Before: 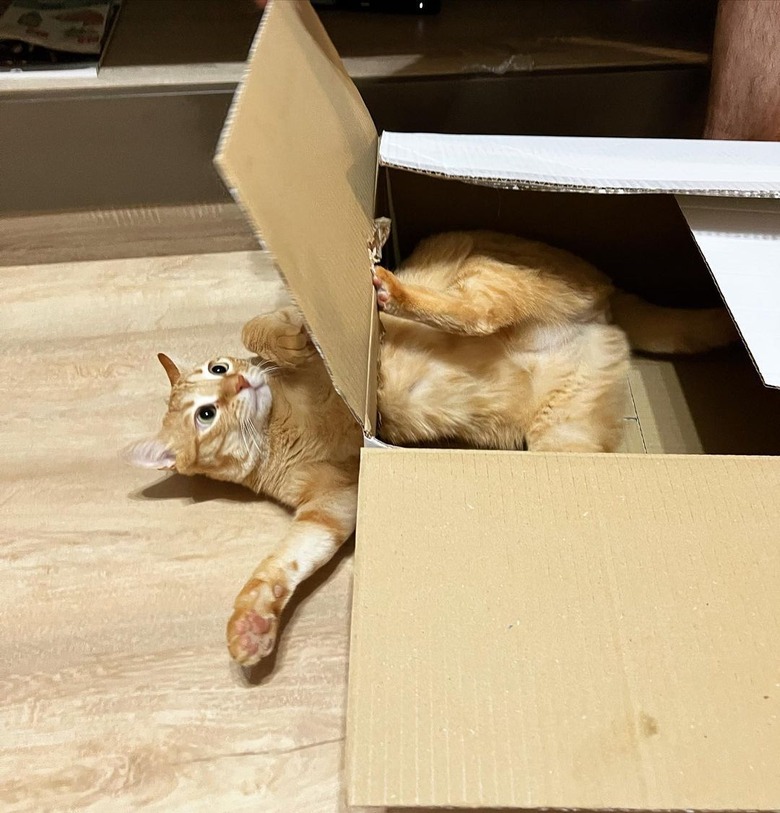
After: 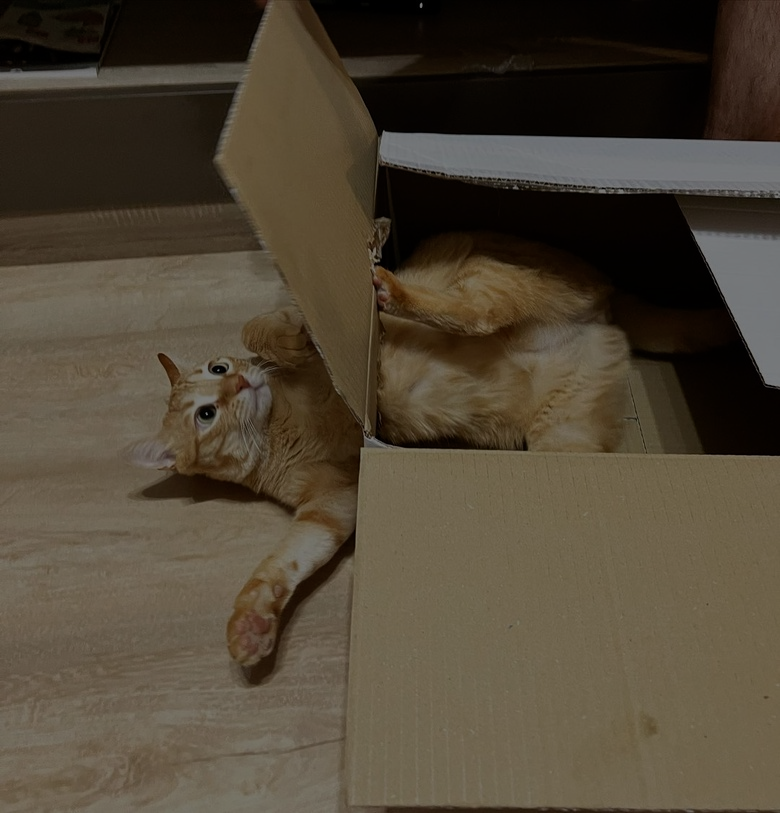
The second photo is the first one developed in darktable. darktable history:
exposure: exposure -2.342 EV, compensate highlight preservation false
